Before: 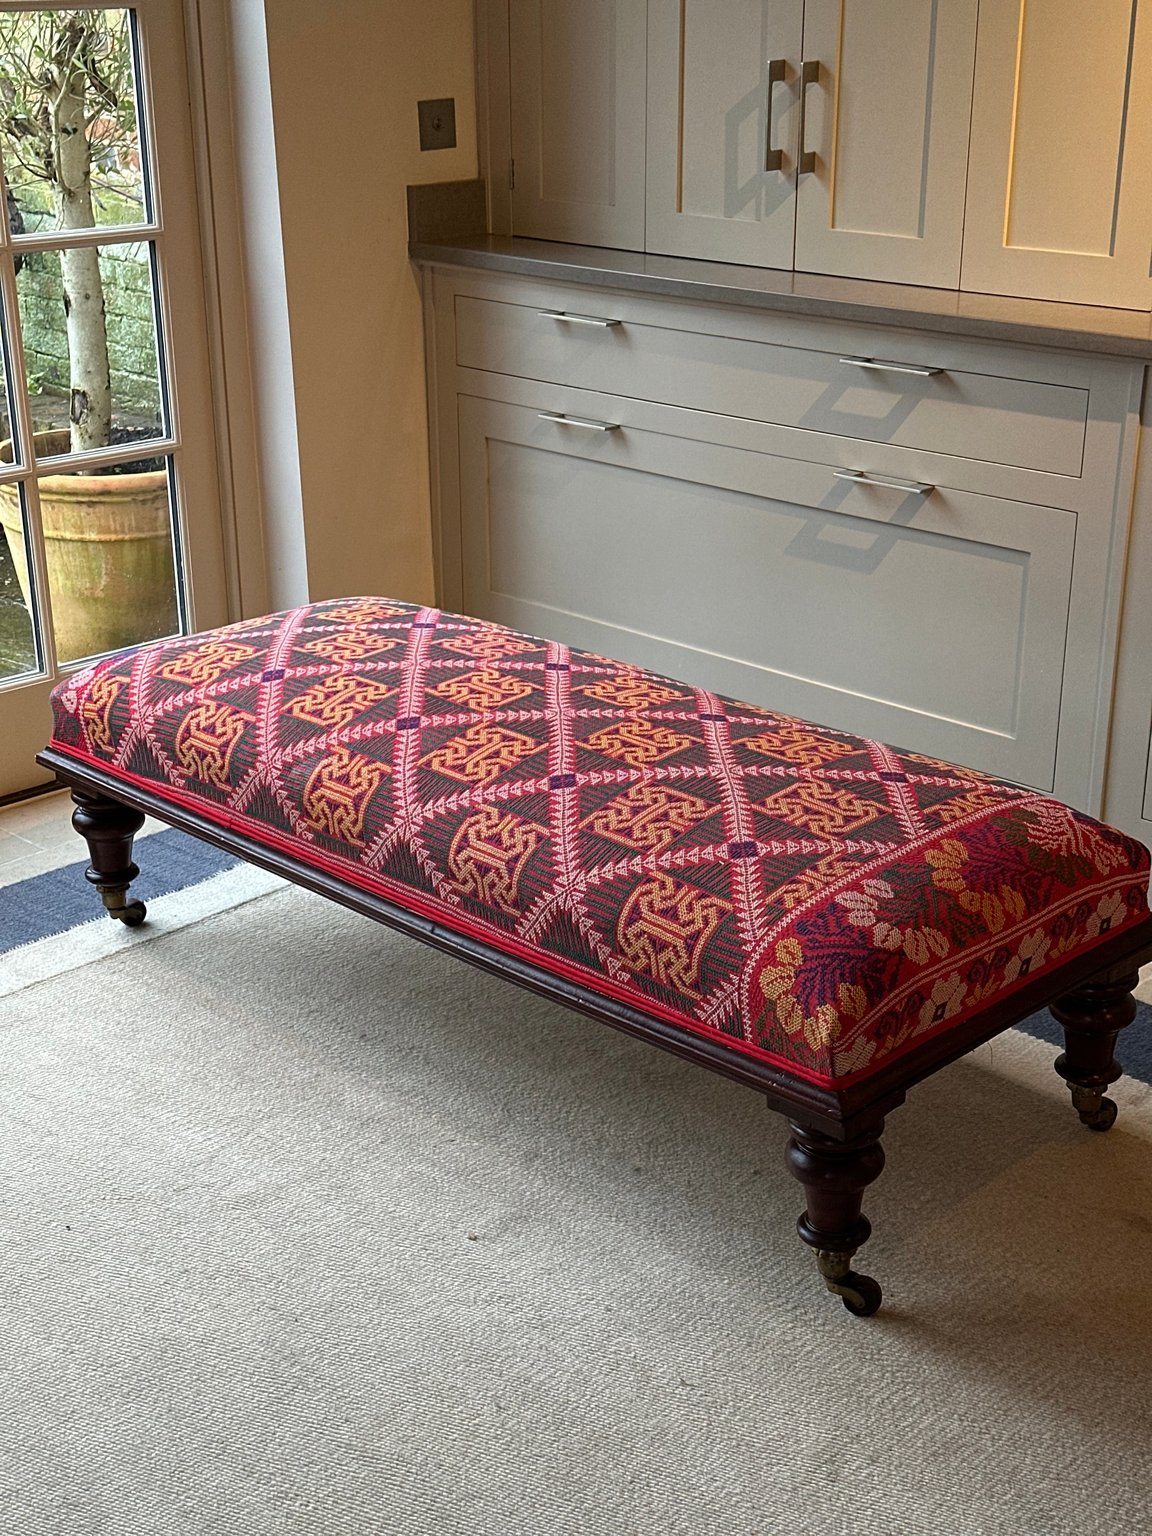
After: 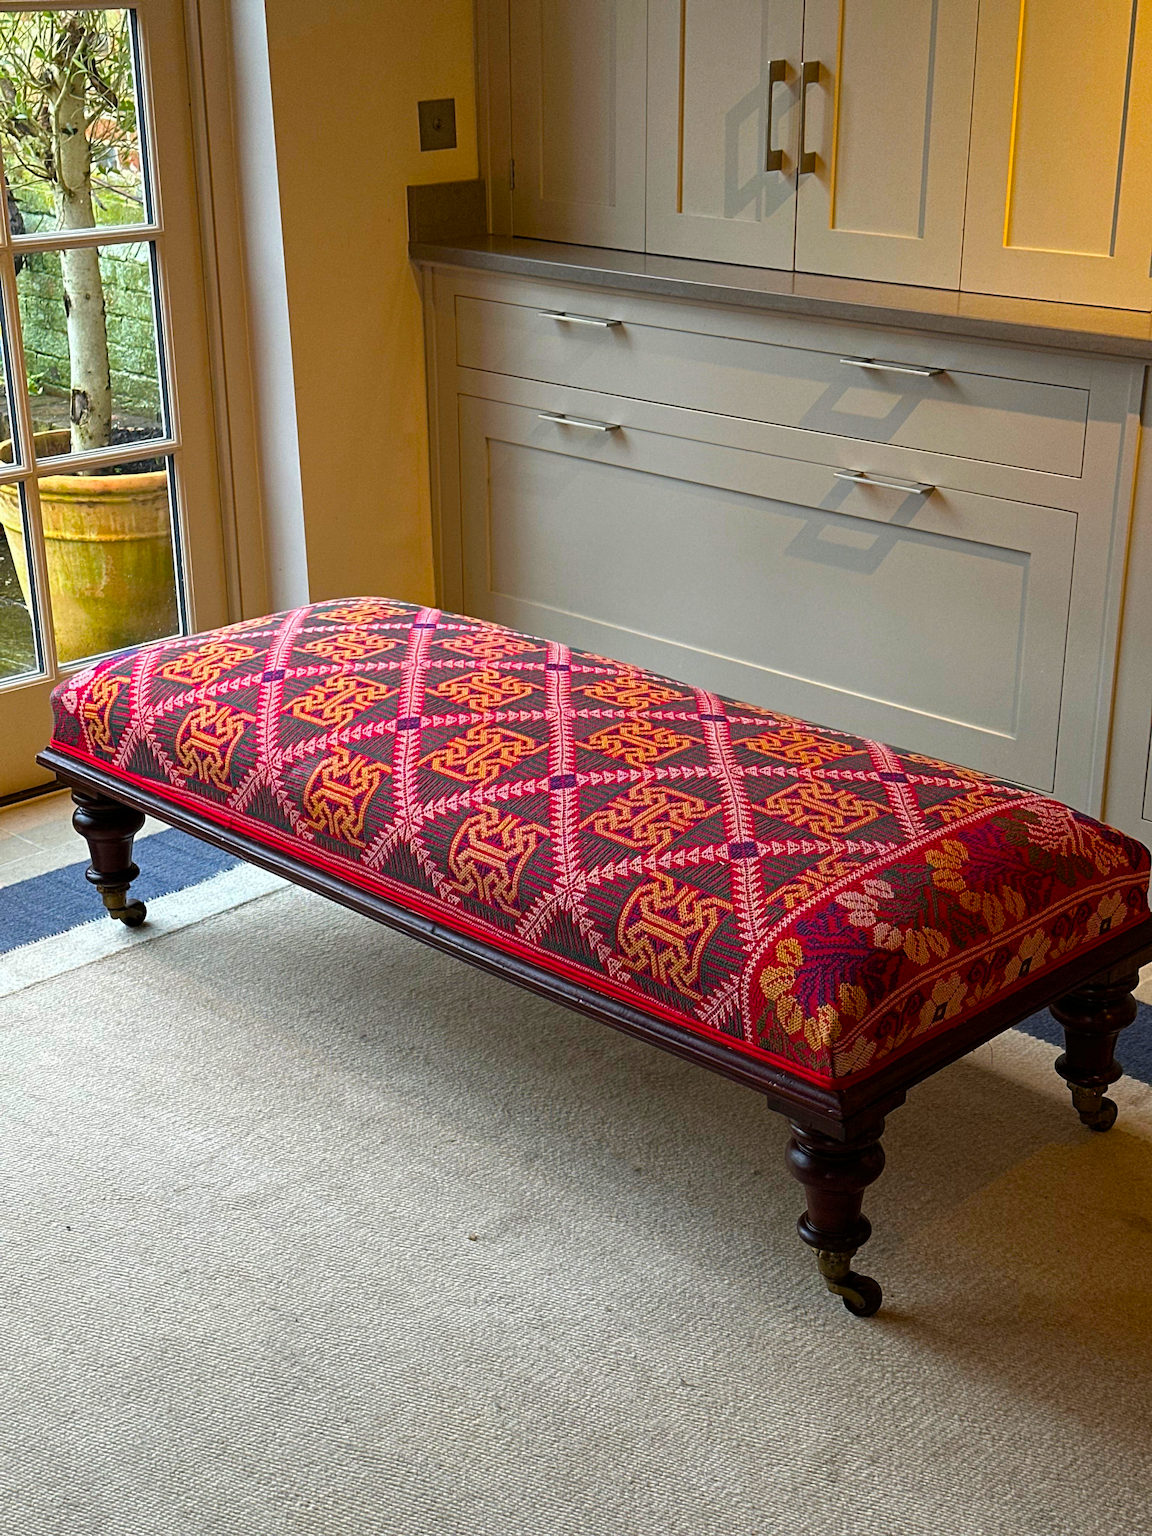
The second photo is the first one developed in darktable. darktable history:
vibrance: on, module defaults
color balance rgb: linear chroma grading › global chroma 15%, perceptual saturation grading › global saturation 30%
